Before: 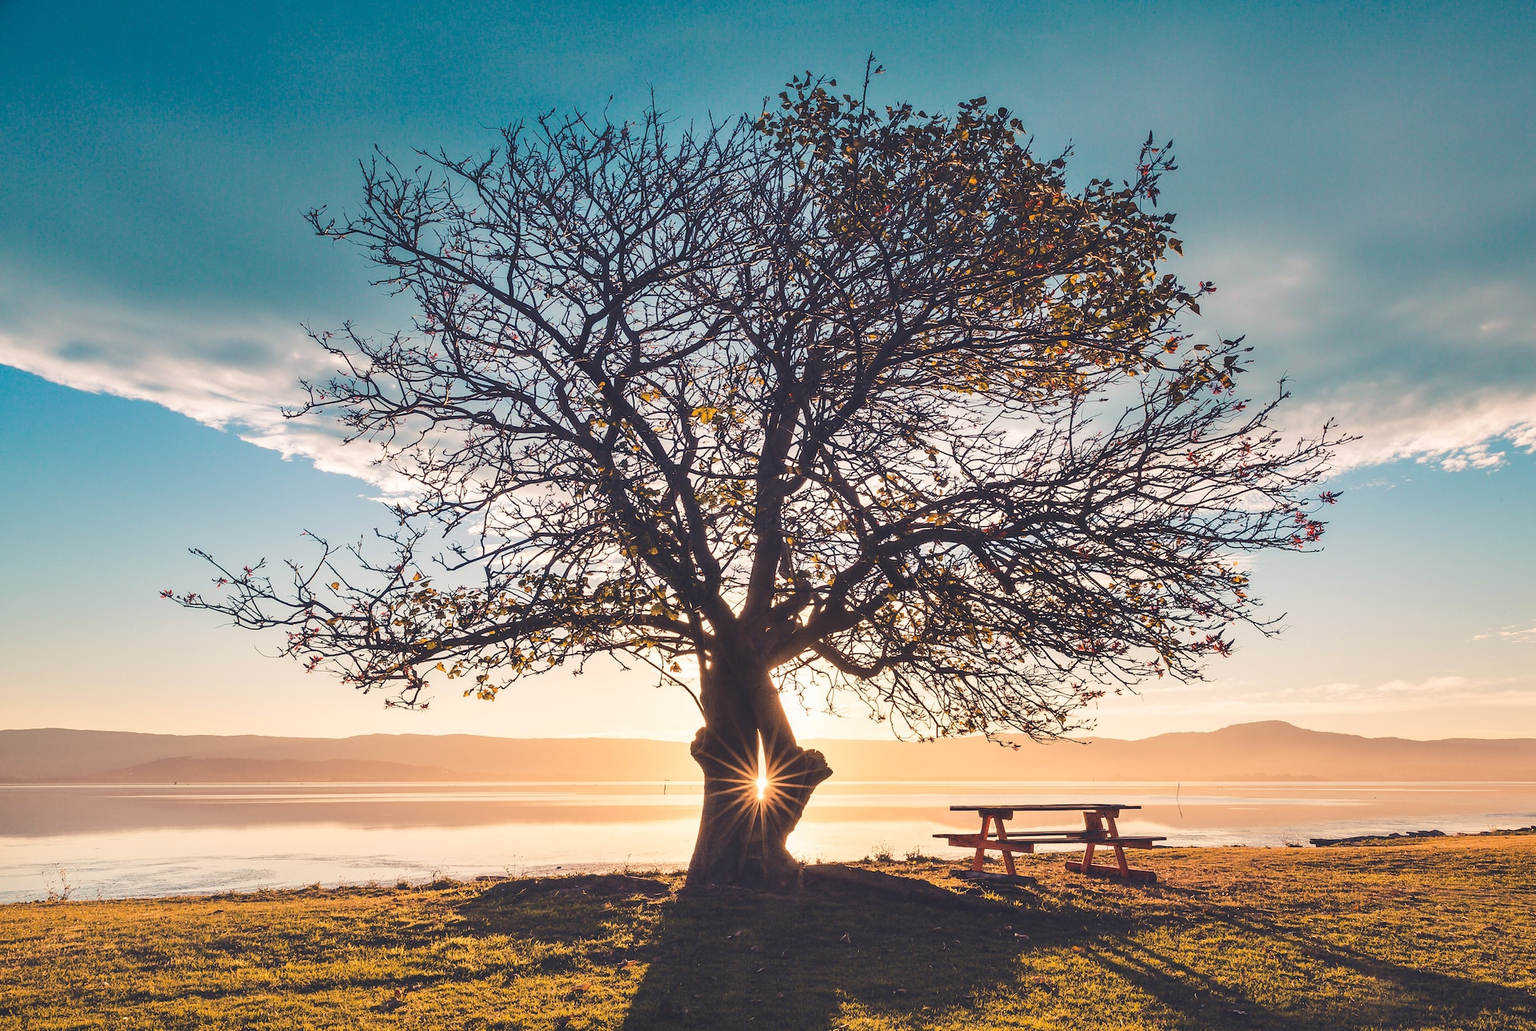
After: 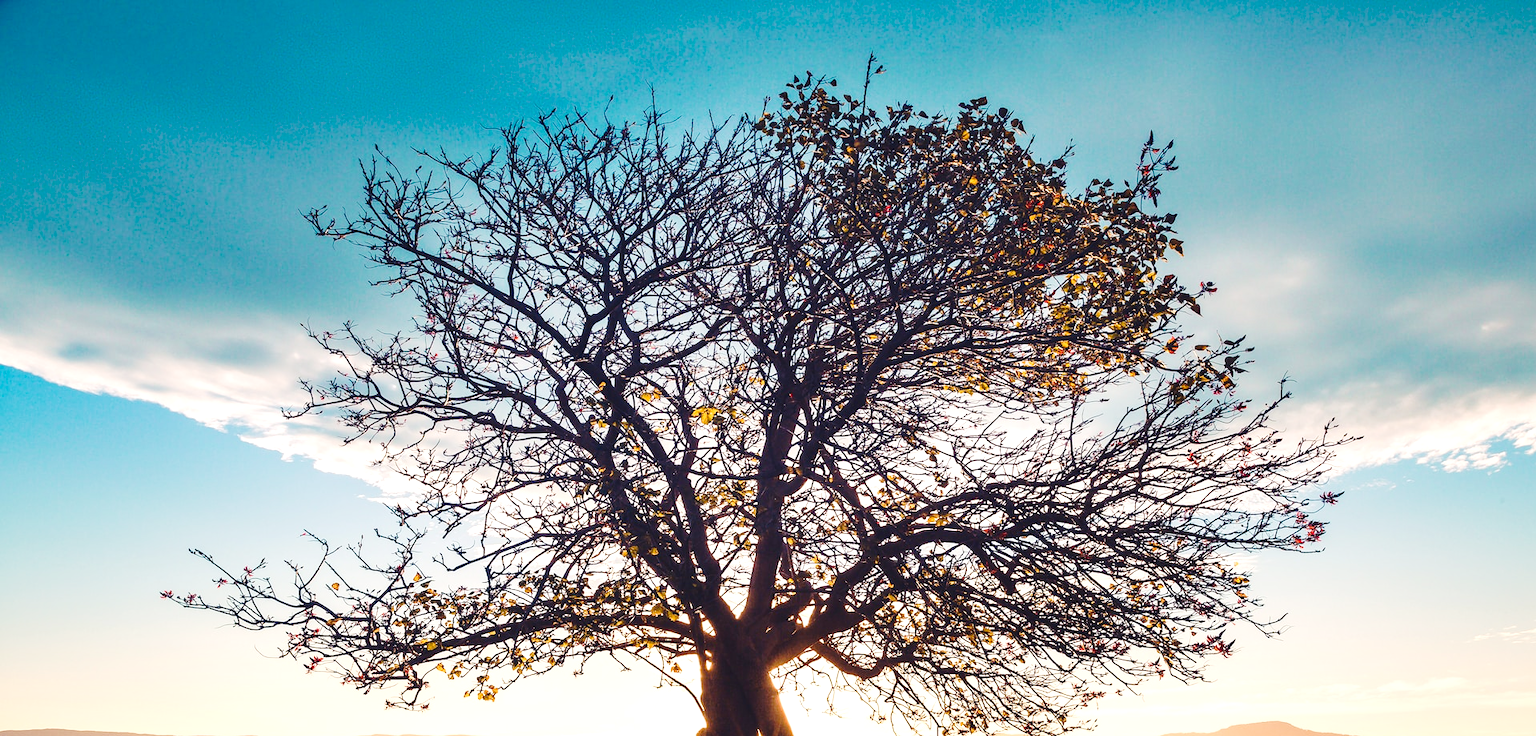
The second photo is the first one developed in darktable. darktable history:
color balance rgb: shadows lift › luminance -20%, power › hue 72.24°, highlights gain › luminance 15%, global offset › hue 171.6°, perceptual saturation grading › highlights -15%, perceptual saturation grading › shadows 25%, global vibrance 35%, contrast 10%
crop: bottom 28.576%
tone curve: curves: ch0 [(0, 0) (0.003, 0.012) (0.011, 0.015) (0.025, 0.023) (0.044, 0.036) (0.069, 0.047) (0.1, 0.062) (0.136, 0.1) (0.177, 0.15) (0.224, 0.219) (0.277, 0.3) (0.335, 0.401) (0.399, 0.49) (0.468, 0.569) (0.543, 0.641) (0.623, 0.73) (0.709, 0.806) (0.801, 0.88) (0.898, 0.939) (1, 1)], preserve colors none
